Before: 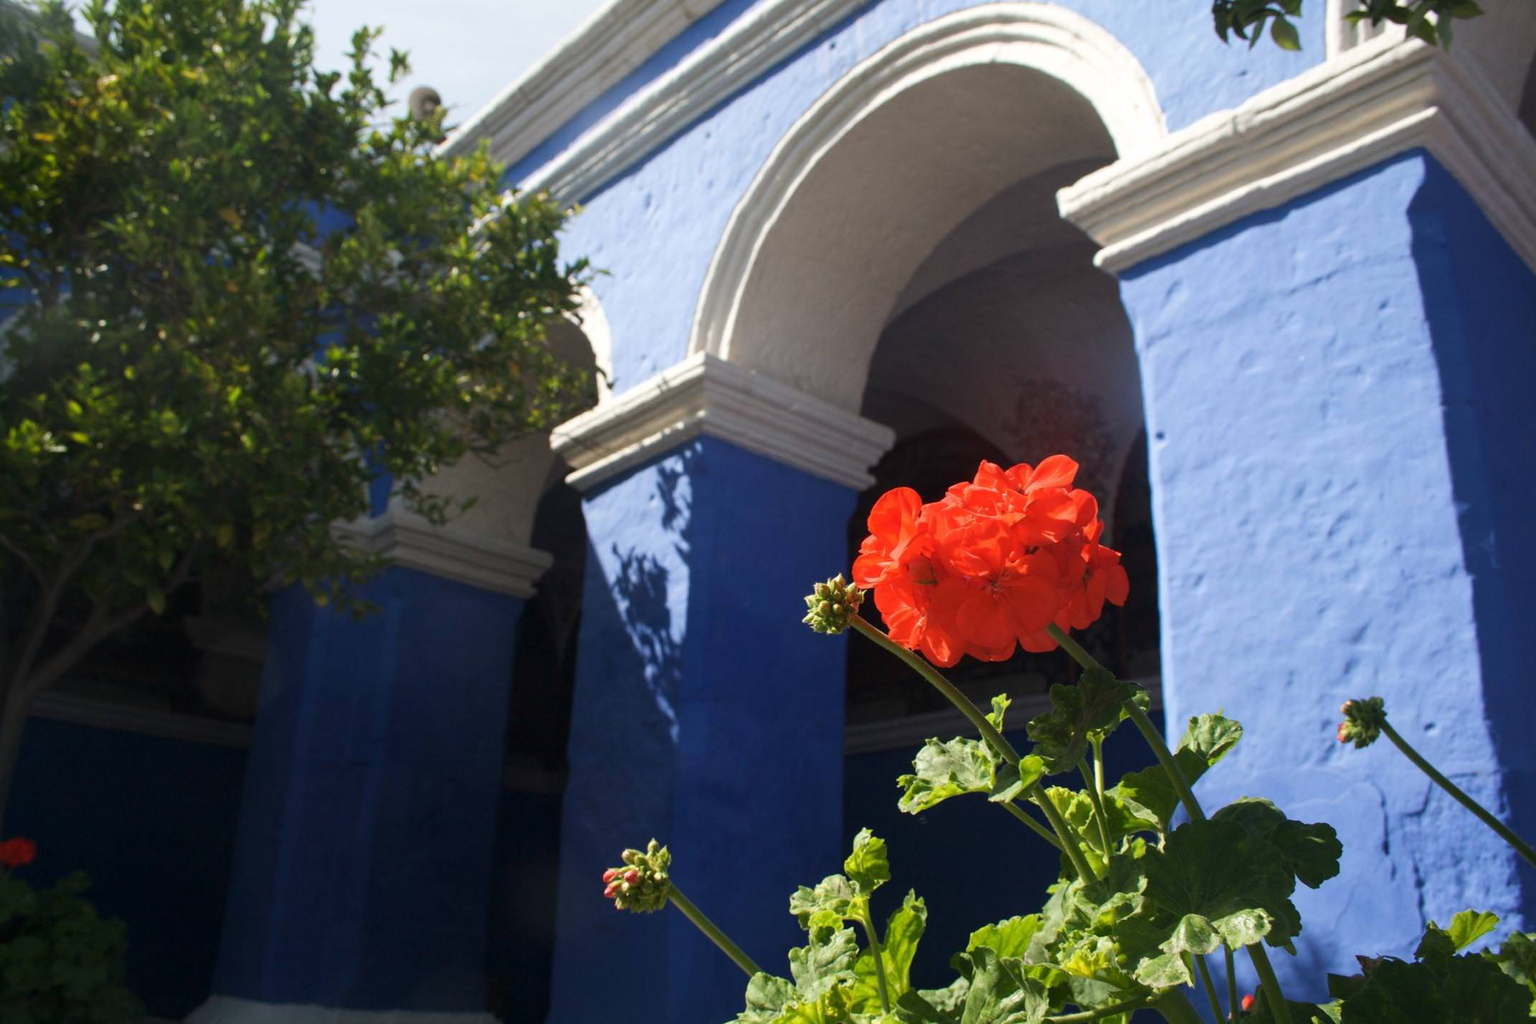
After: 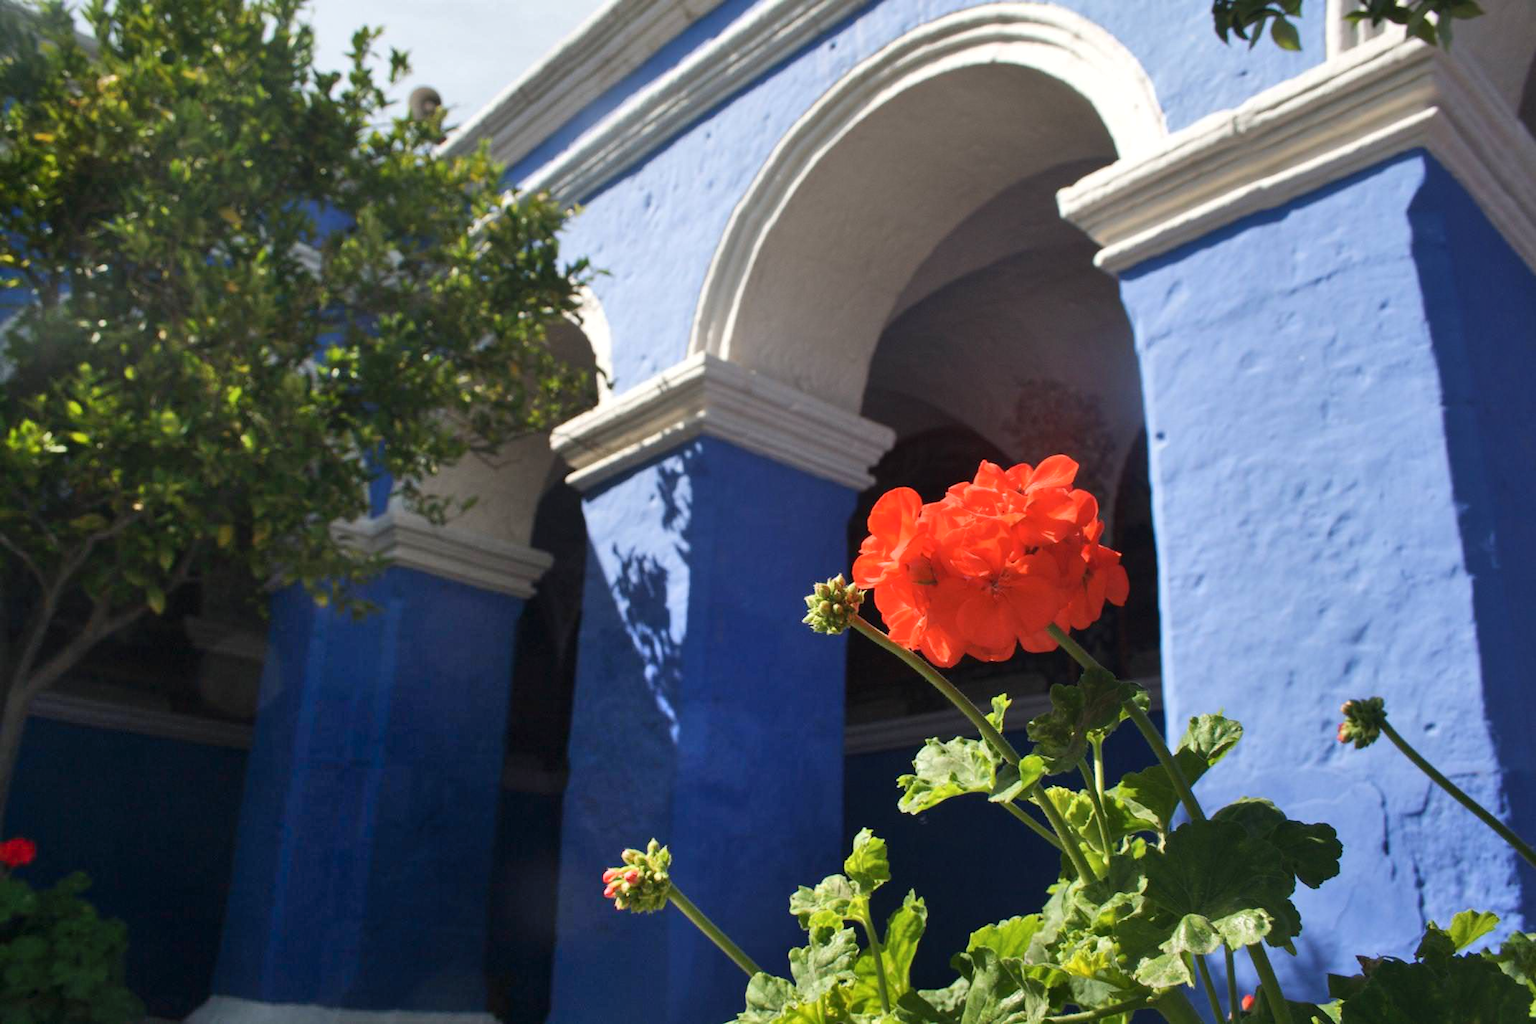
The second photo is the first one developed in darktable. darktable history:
shadows and highlights: white point adjustment 1.02, soften with gaussian
